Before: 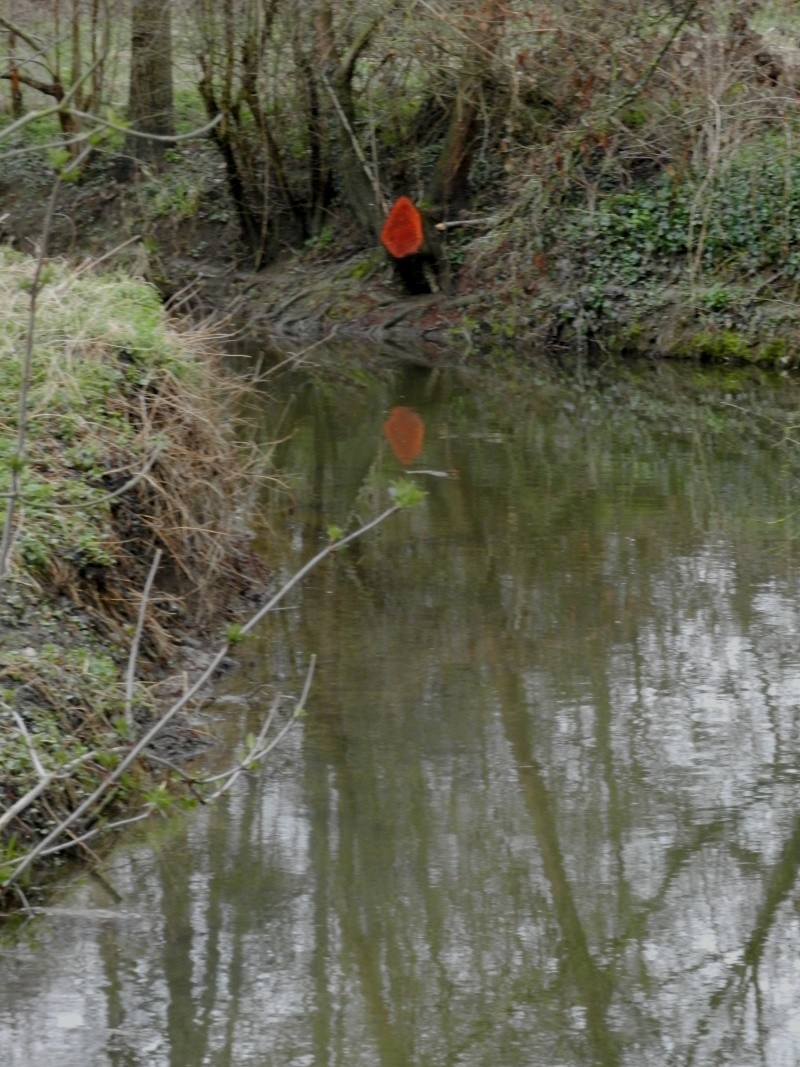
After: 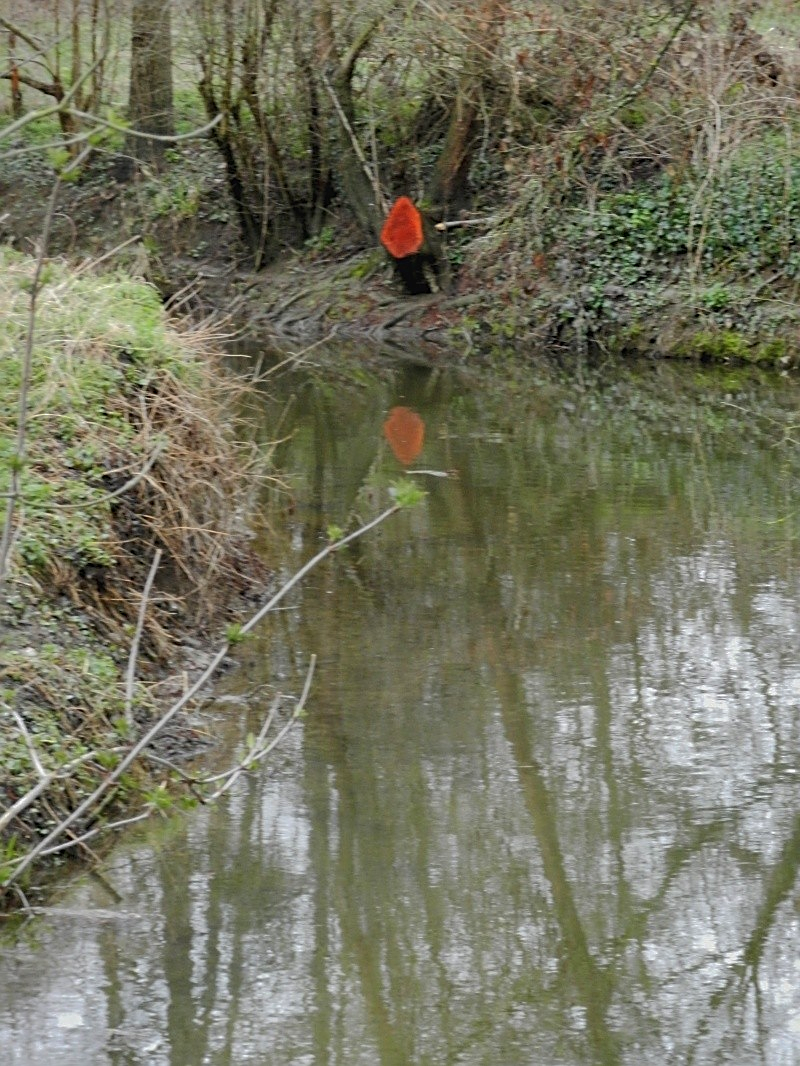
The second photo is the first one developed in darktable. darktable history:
exposure: black level correction -0.002, exposure 0.534 EV, compensate highlight preservation false
sharpen: on, module defaults
shadows and highlights: shadows 39.56, highlights -59.82
crop: bottom 0.071%
